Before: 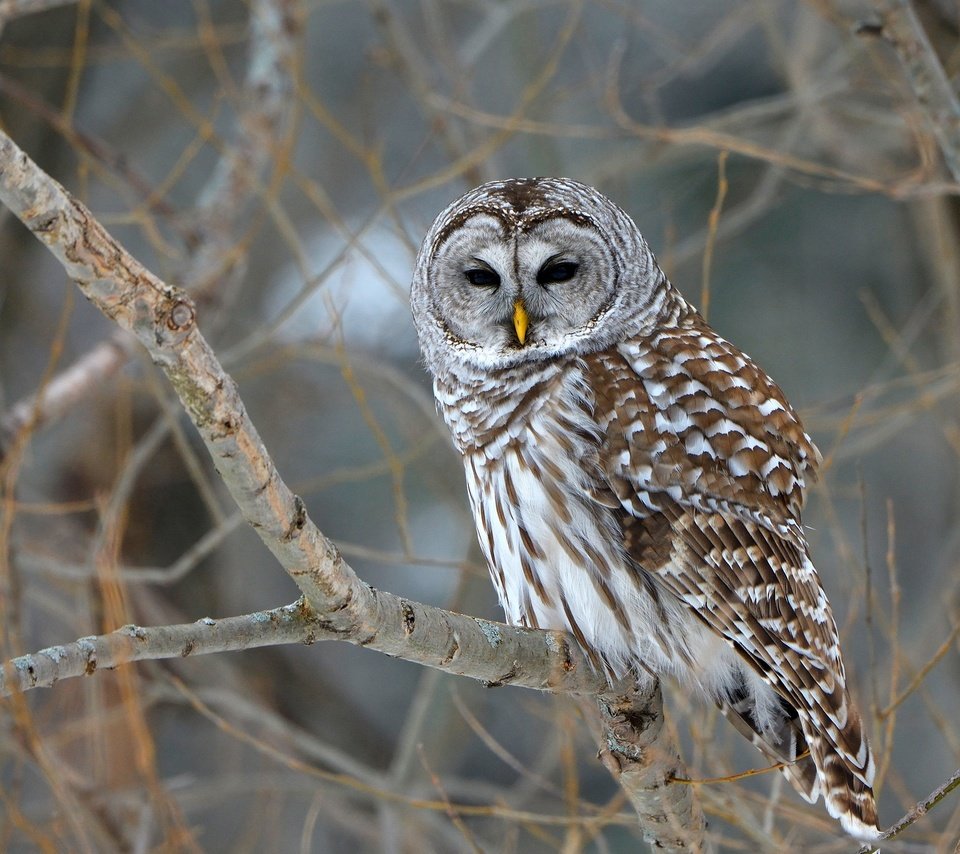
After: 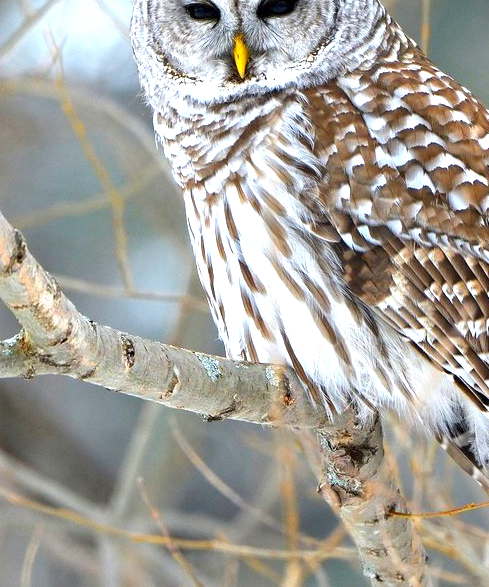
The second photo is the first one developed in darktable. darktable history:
contrast brightness saturation: saturation 0.13
crop and rotate: left 29.237%, top 31.152%, right 19.807%
exposure: exposure 1 EV, compensate highlight preservation false
